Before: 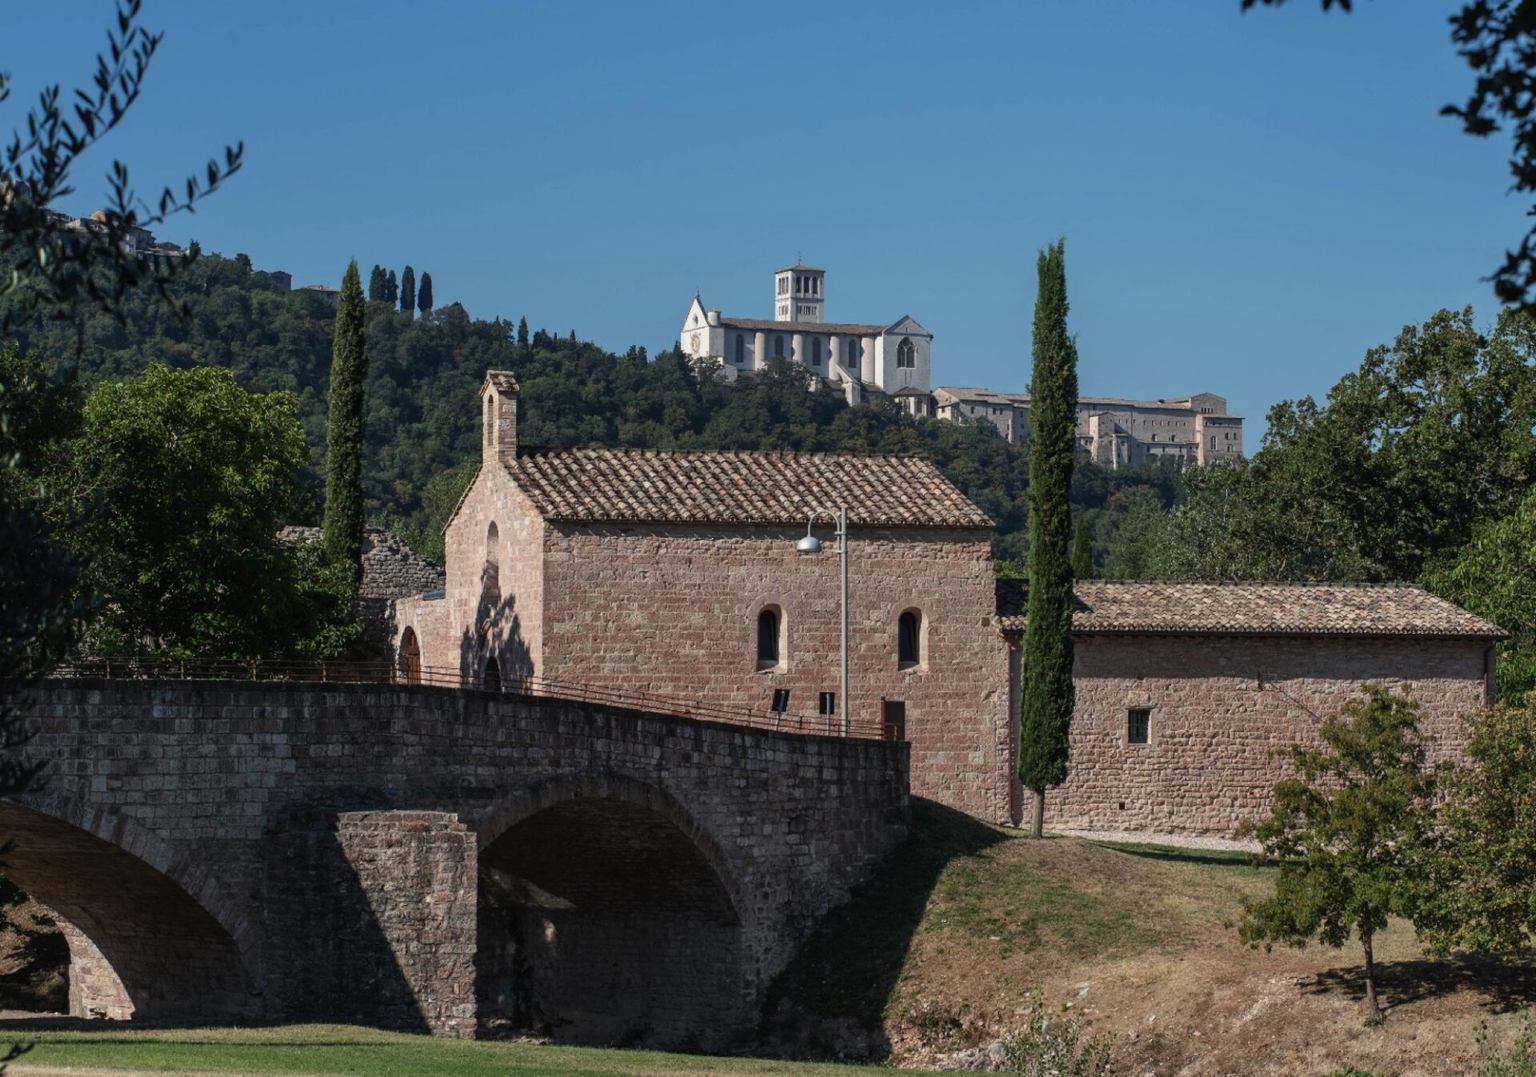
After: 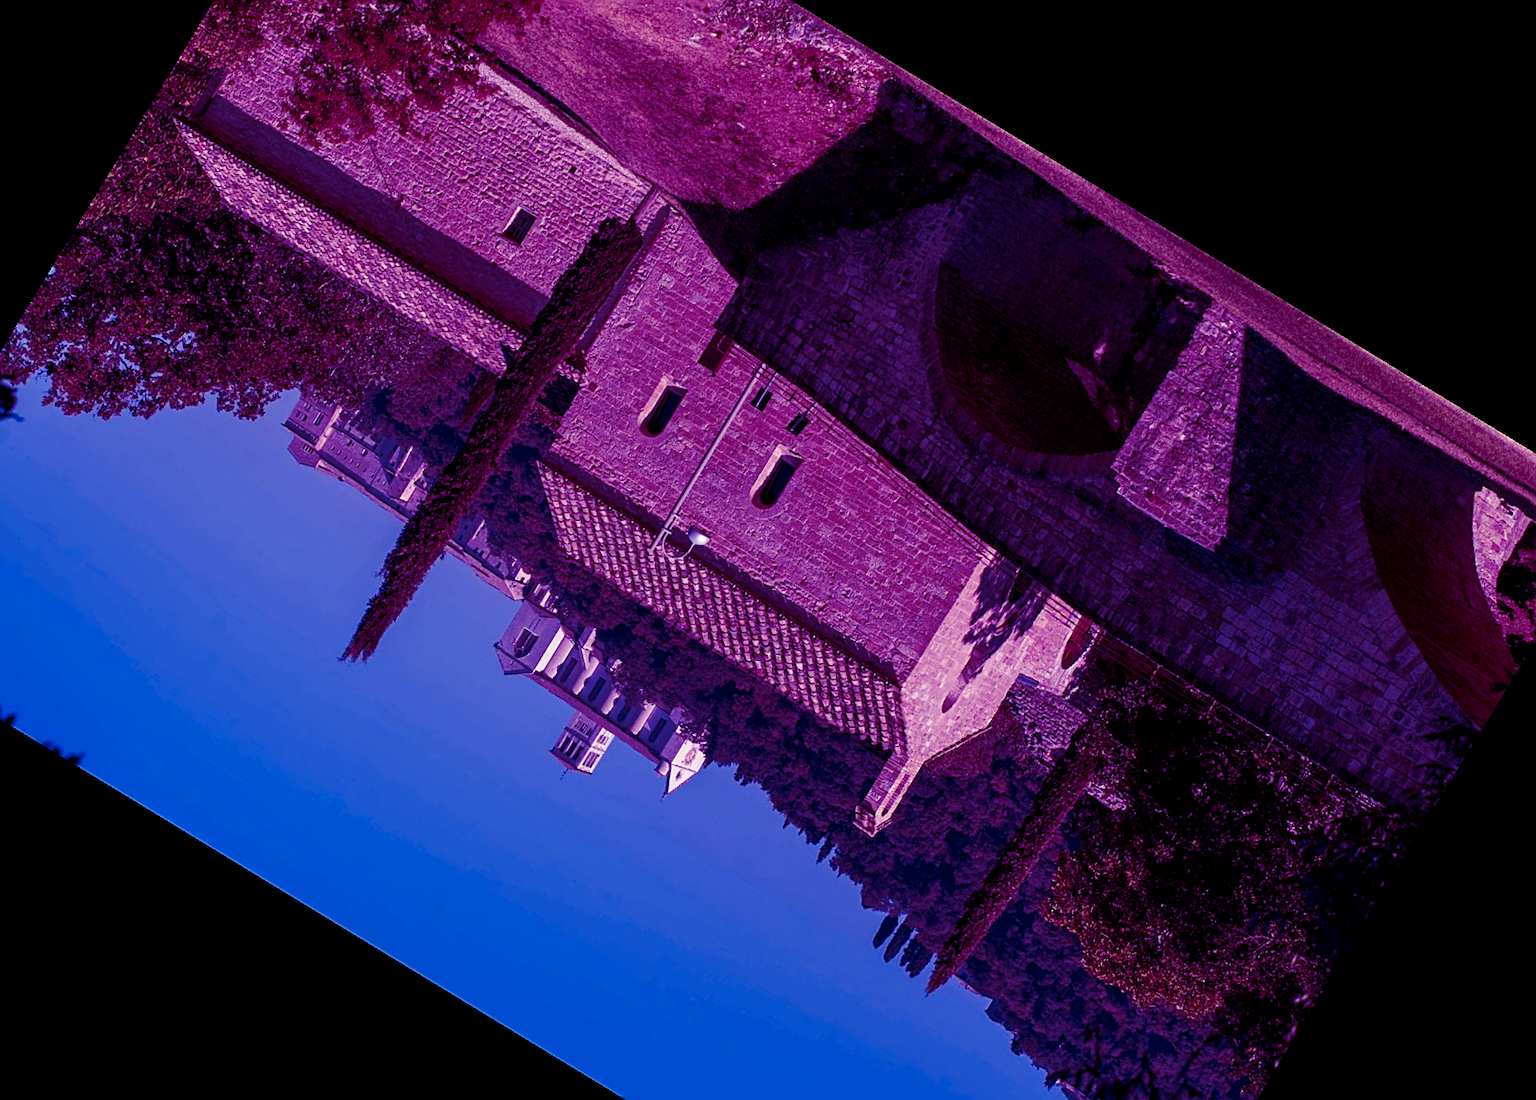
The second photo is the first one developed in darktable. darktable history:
color zones: curves: ch1 [(0.239, 0.552) (0.75, 0.5)]; ch2 [(0.25, 0.462) (0.749, 0.457)], mix 25.94%
exposure: black level correction 0.005, exposure 0.014 EV, compensate highlight preservation false
crop and rotate: angle 148.68°, left 9.111%, top 15.603%, right 4.588%, bottom 17.041%
sharpen: on, module defaults
color balance: mode lift, gamma, gain (sRGB), lift [1, 1, 0.101, 1]
